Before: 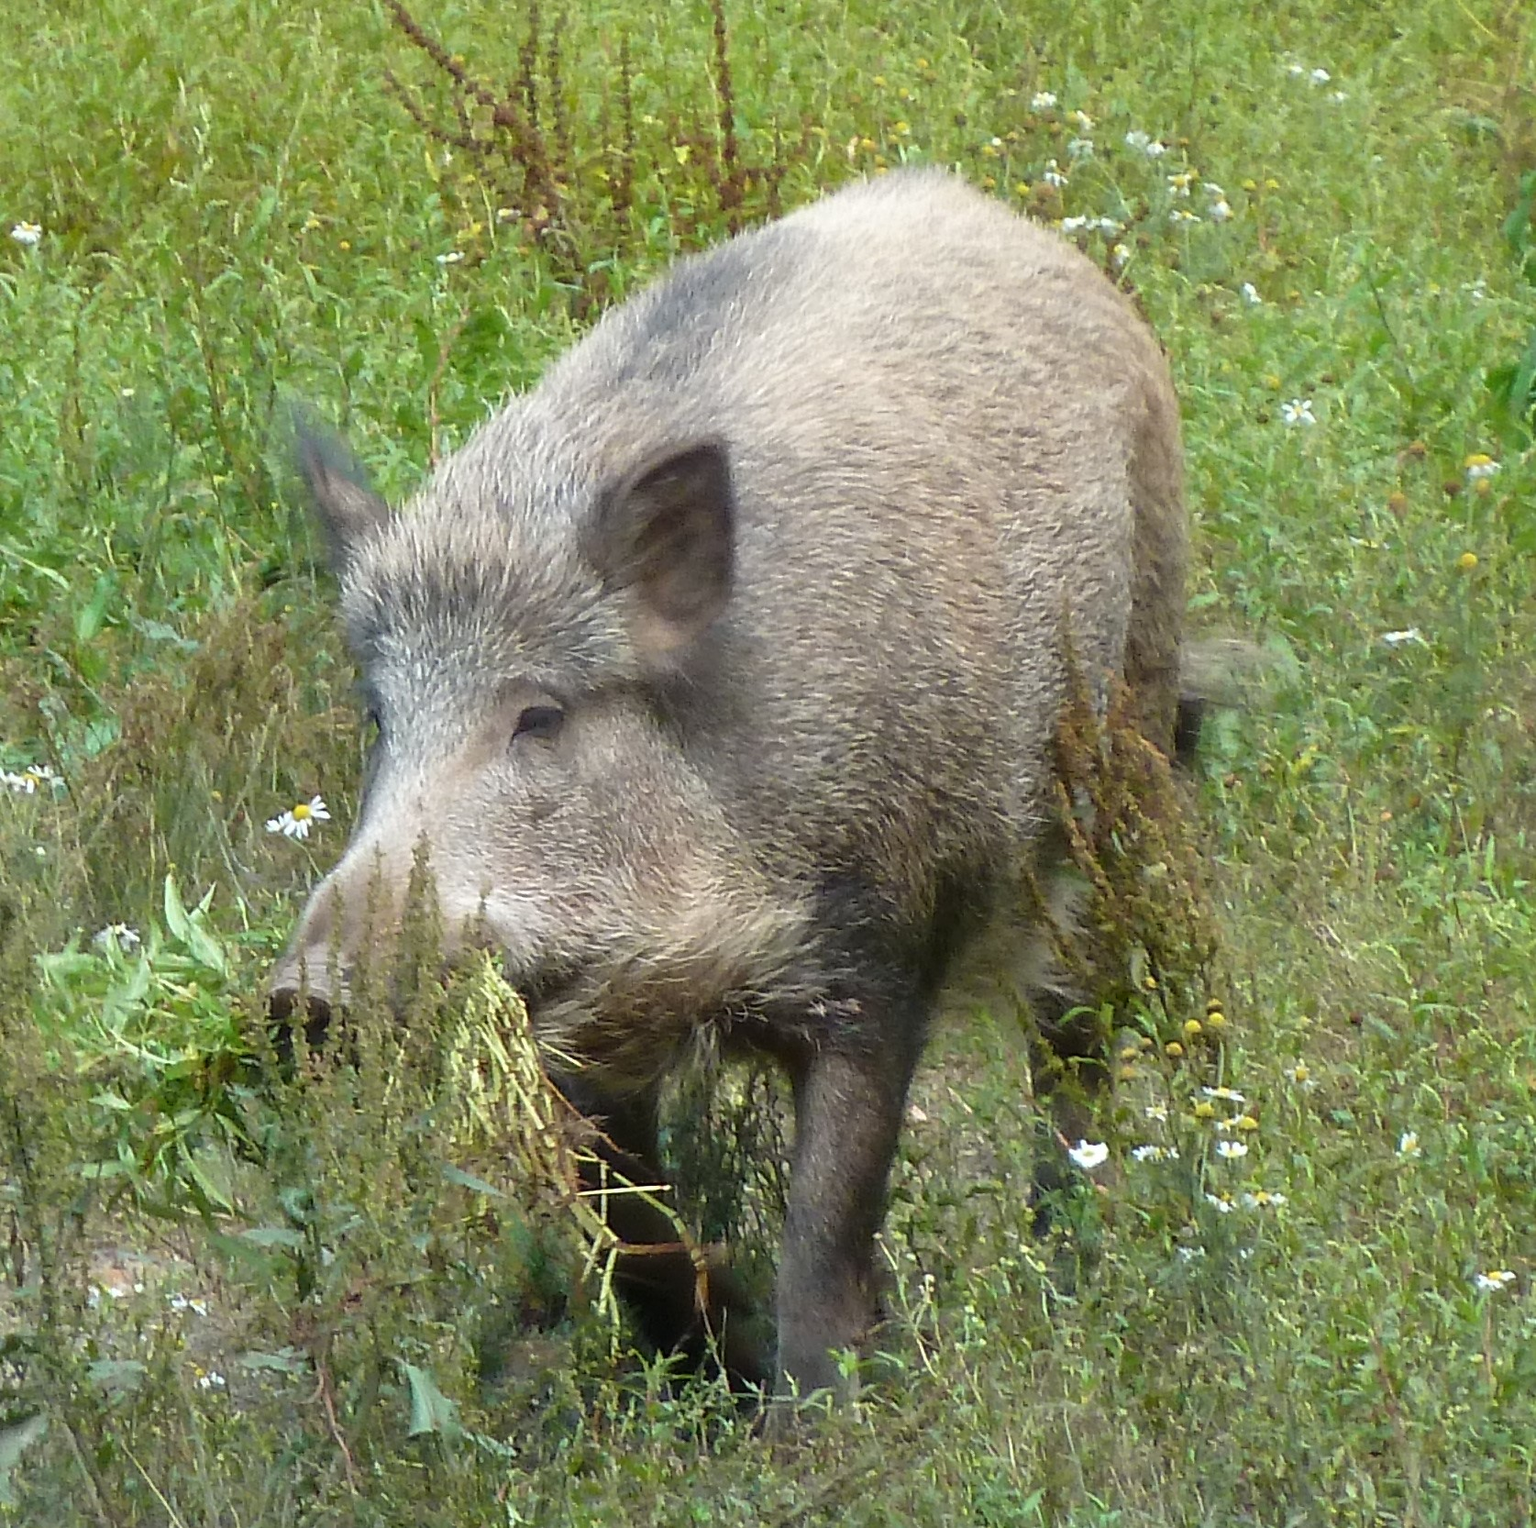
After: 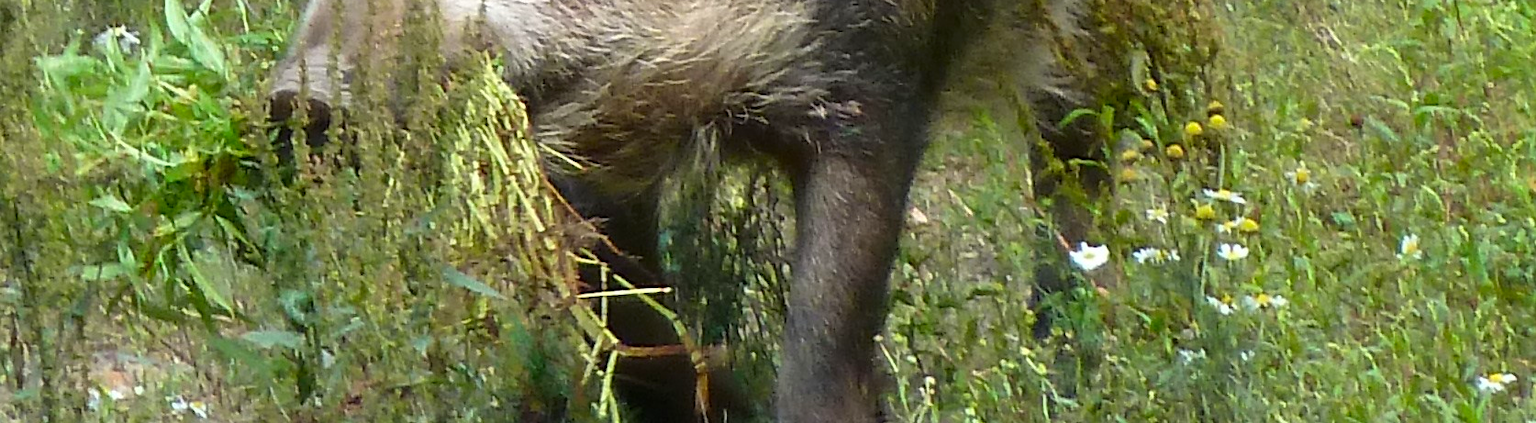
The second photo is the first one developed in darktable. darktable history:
contrast brightness saturation: contrast 0.092, saturation 0.269
crop and rotate: top 58.835%, bottom 13.427%
